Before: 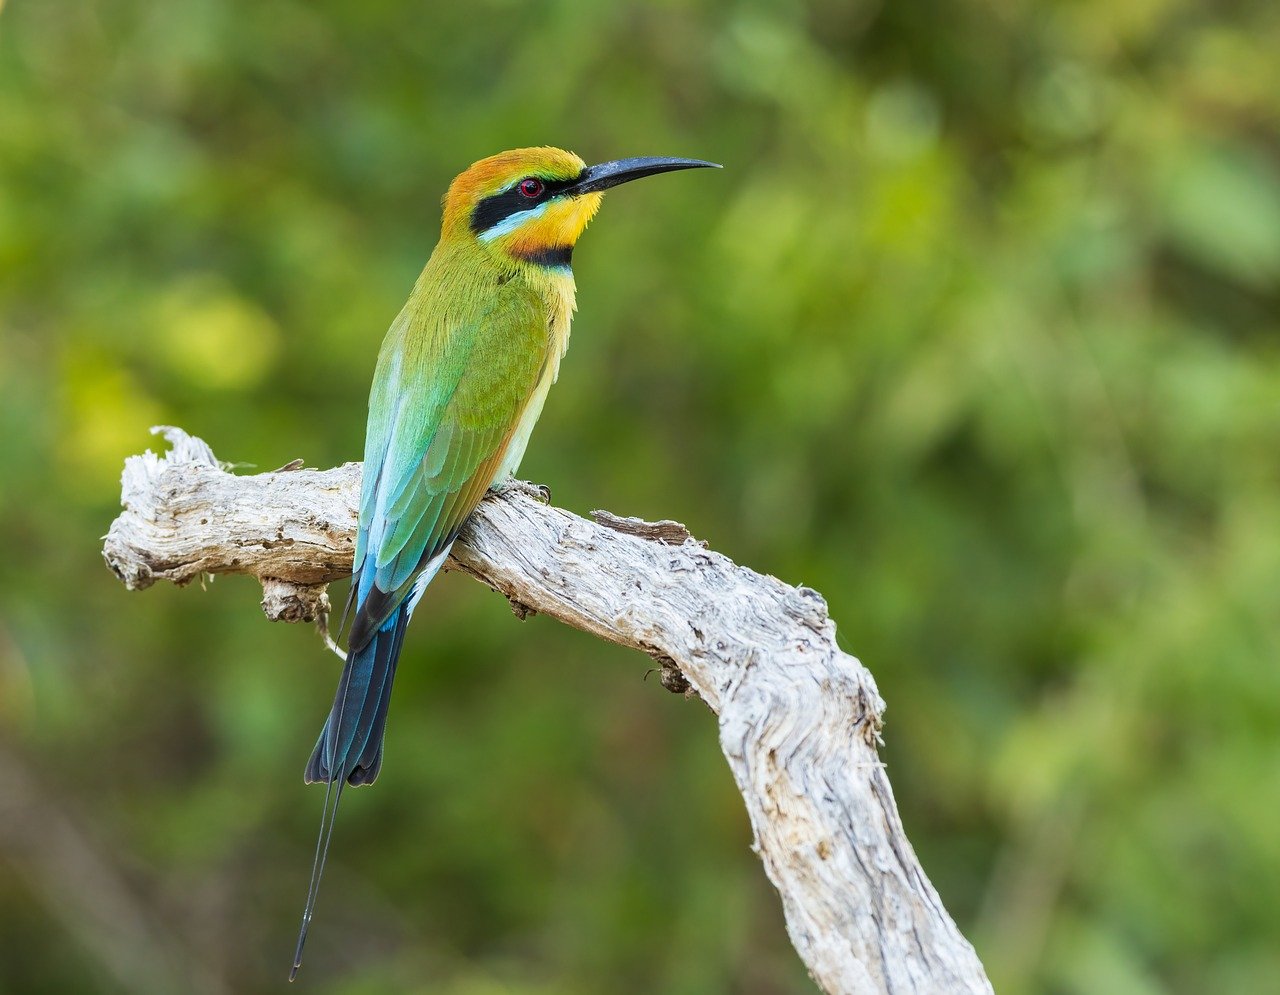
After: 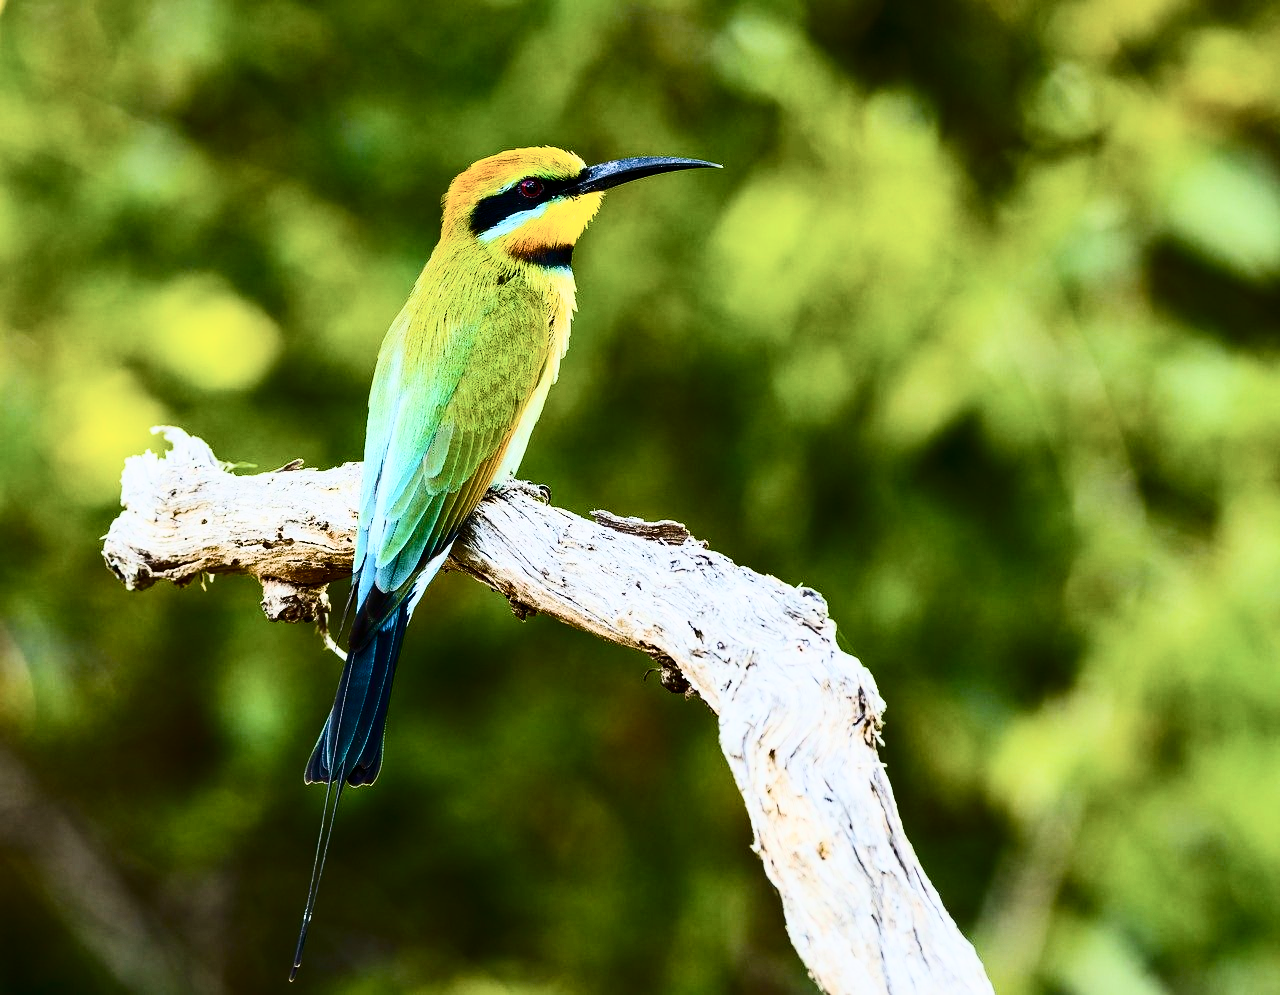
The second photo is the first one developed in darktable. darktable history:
filmic rgb: white relative exposure 3.8 EV, hardness 4.35
contrast brightness saturation: contrast 0.5, saturation -0.1
color balance rgb: linear chroma grading › global chroma 16.62%, perceptual saturation grading › highlights -8.63%, perceptual saturation grading › mid-tones 18.66%, perceptual saturation grading › shadows 28.49%, perceptual brilliance grading › highlights 14.22%, perceptual brilliance grading › shadows -18.96%, global vibrance 27.71%
